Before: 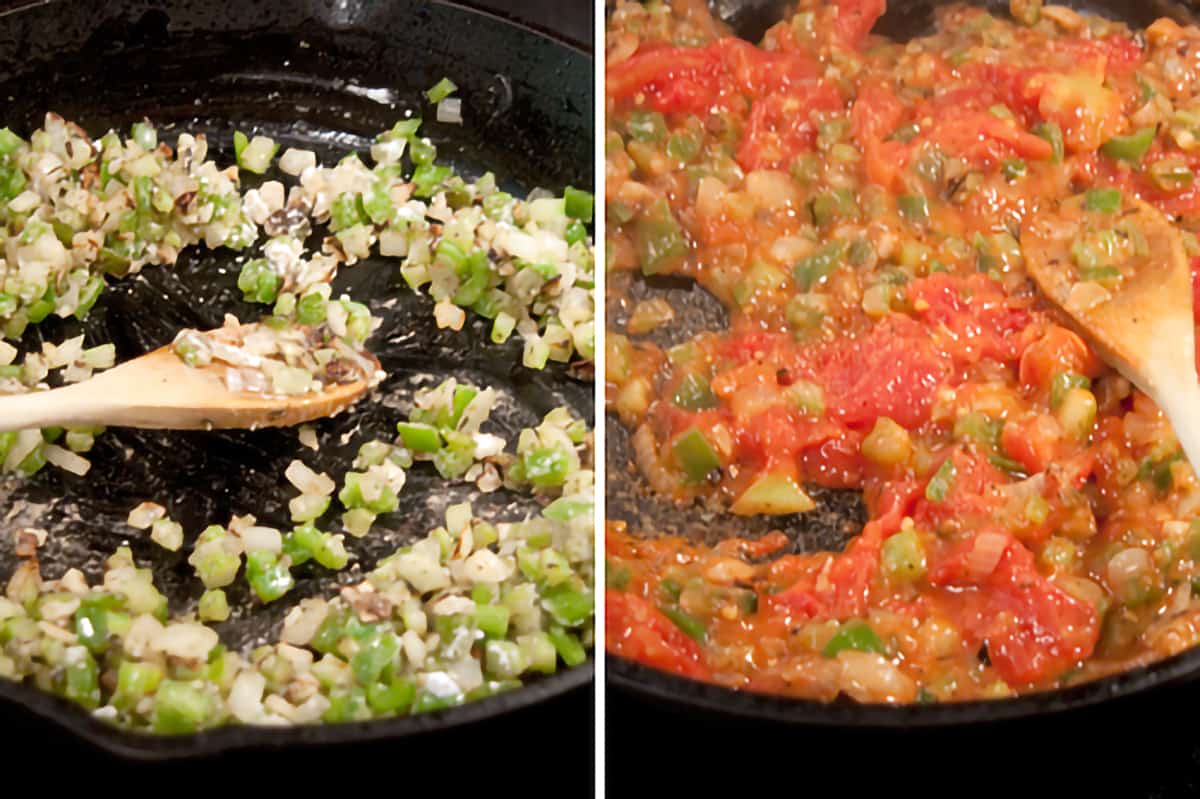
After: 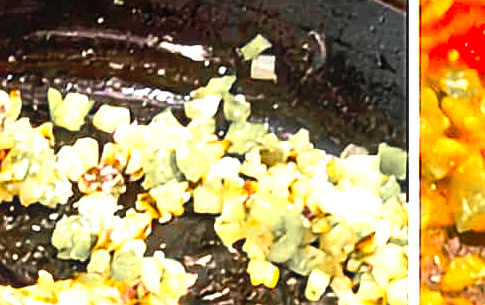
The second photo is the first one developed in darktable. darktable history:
contrast brightness saturation: contrast 0.203, brightness 0.164, saturation 0.226
color balance rgb: linear chroma grading › global chroma 33.761%, perceptual saturation grading › global saturation 29.495%, perceptual brilliance grading › global brilliance -4.403%, perceptual brilliance grading › highlights 24.846%, perceptual brilliance grading › mid-tones 6.832%, perceptual brilliance grading › shadows -4.967%
color zones: curves: ch1 [(0, 0.638) (0.193, 0.442) (0.286, 0.15) (0.429, 0.14) (0.571, 0.142) (0.714, 0.154) (0.857, 0.175) (1, 0.638)]
exposure: black level correction 0, exposure 0.701 EV, compensate exposure bias true, compensate highlight preservation false
local contrast: on, module defaults
sharpen: on, module defaults
crop: left 15.572%, top 5.425%, right 44.01%, bottom 56.382%
